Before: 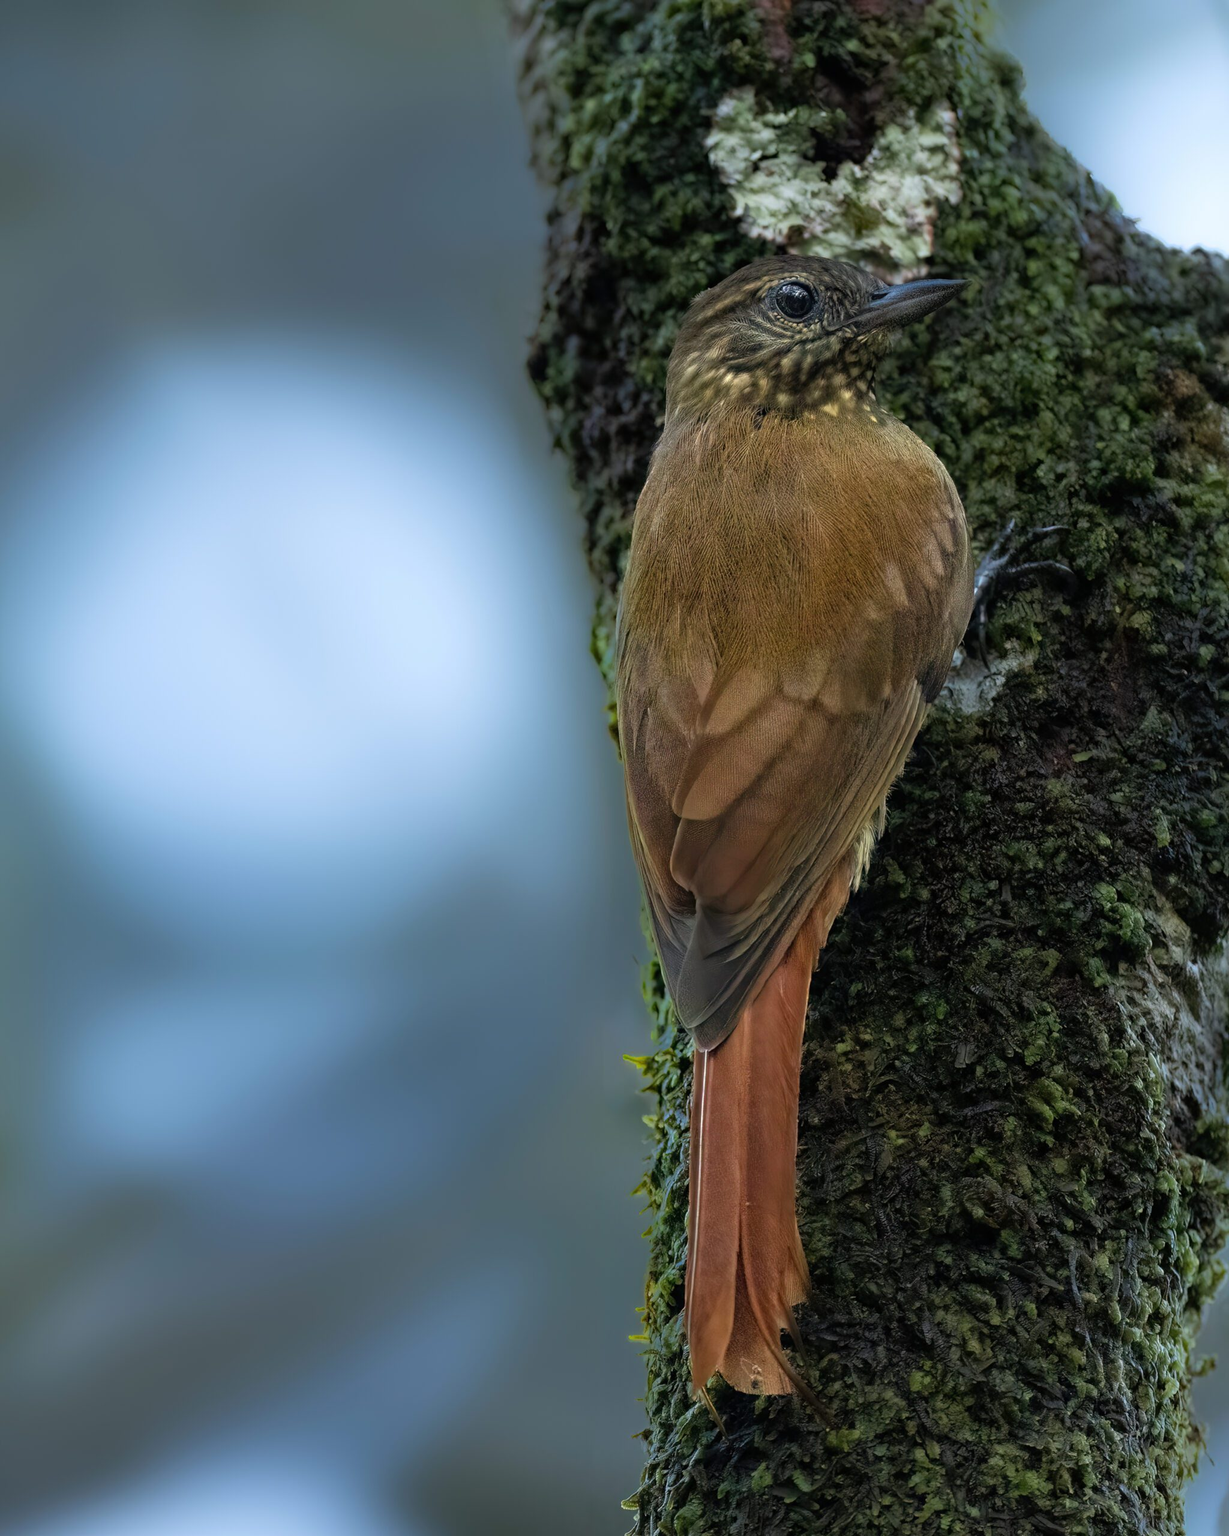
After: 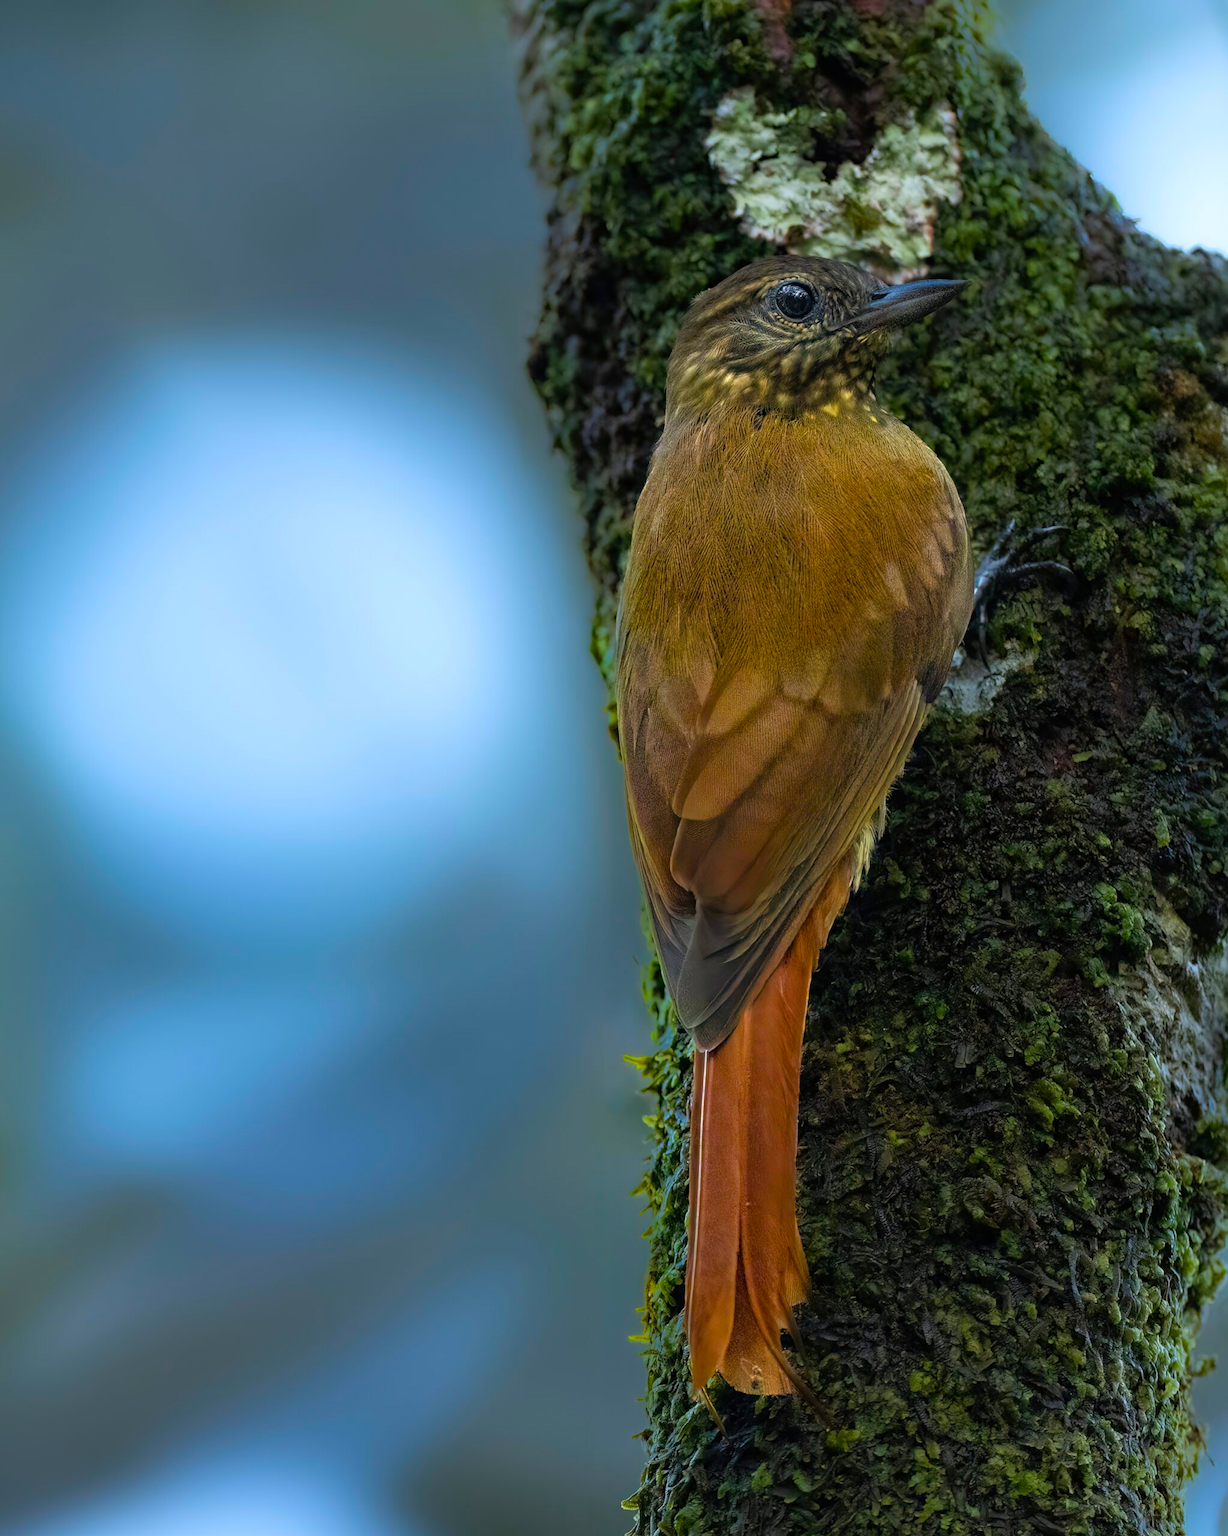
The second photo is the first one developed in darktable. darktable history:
color balance rgb: linear chroma grading › shadows -8.284%, linear chroma grading › global chroma 9.865%, perceptual saturation grading › global saturation 35.526%, global vibrance 20%
